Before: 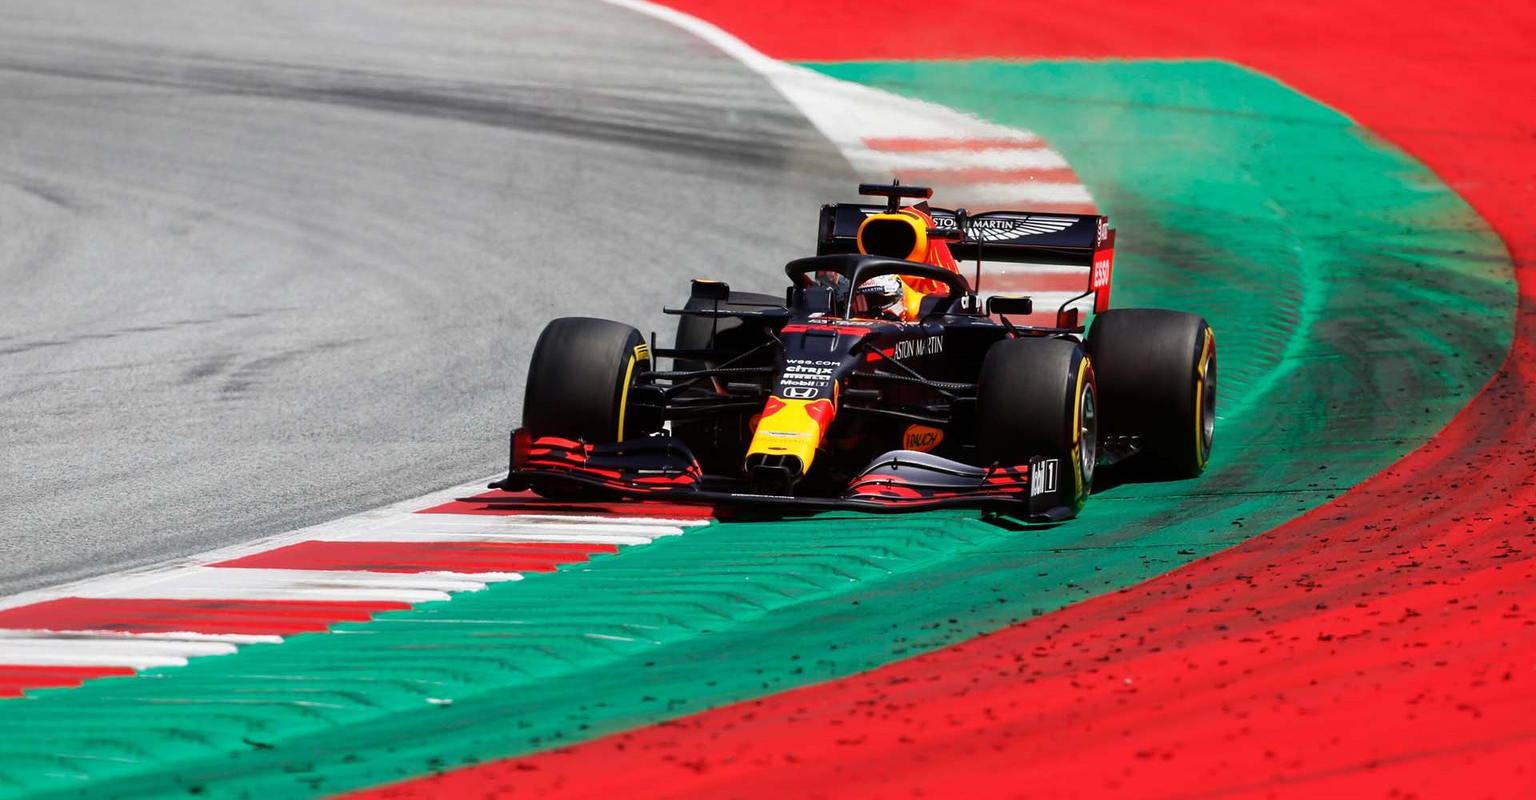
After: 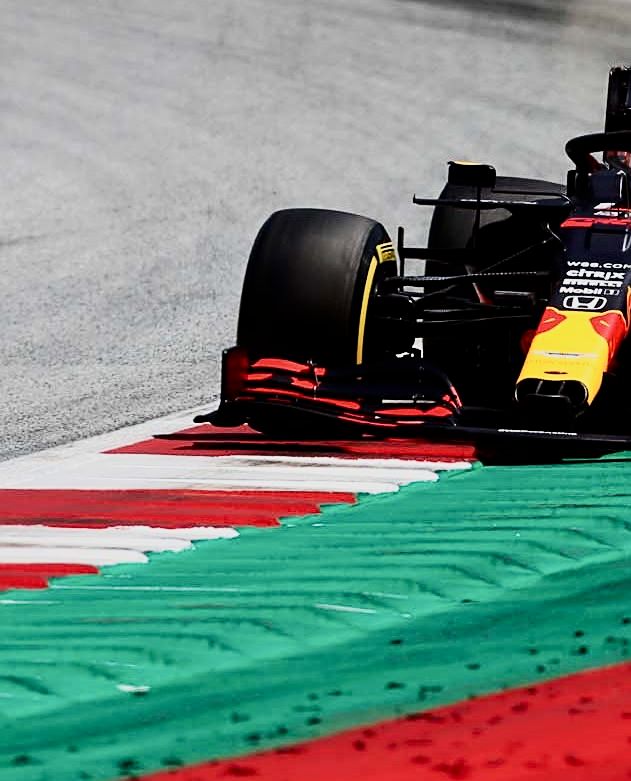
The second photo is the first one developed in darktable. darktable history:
shadows and highlights: shadows 29.74, highlights -30.28, shadows color adjustment 97.68%, low approximation 0.01, soften with gaussian
filmic rgb: black relative exposure -7.65 EV, white relative exposure 4.56 EV, hardness 3.61
sharpen: on, module defaults
crop and rotate: left 21.671%, top 18.851%, right 45.463%, bottom 2.998%
contrast brightness saturation: contrast 0.299
